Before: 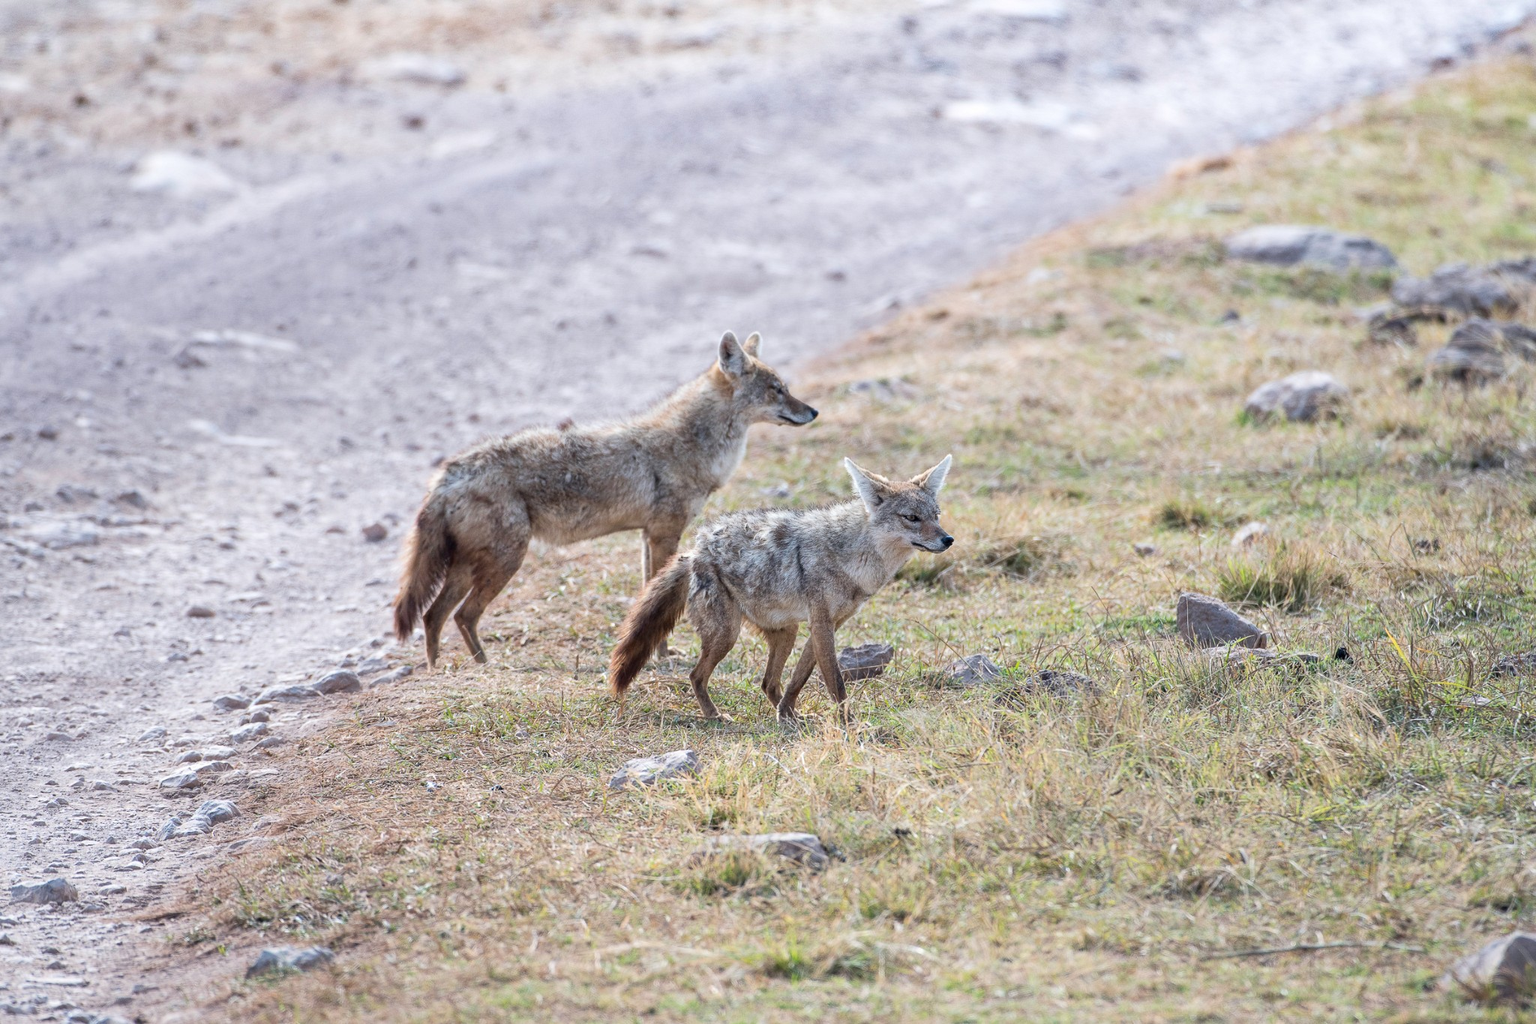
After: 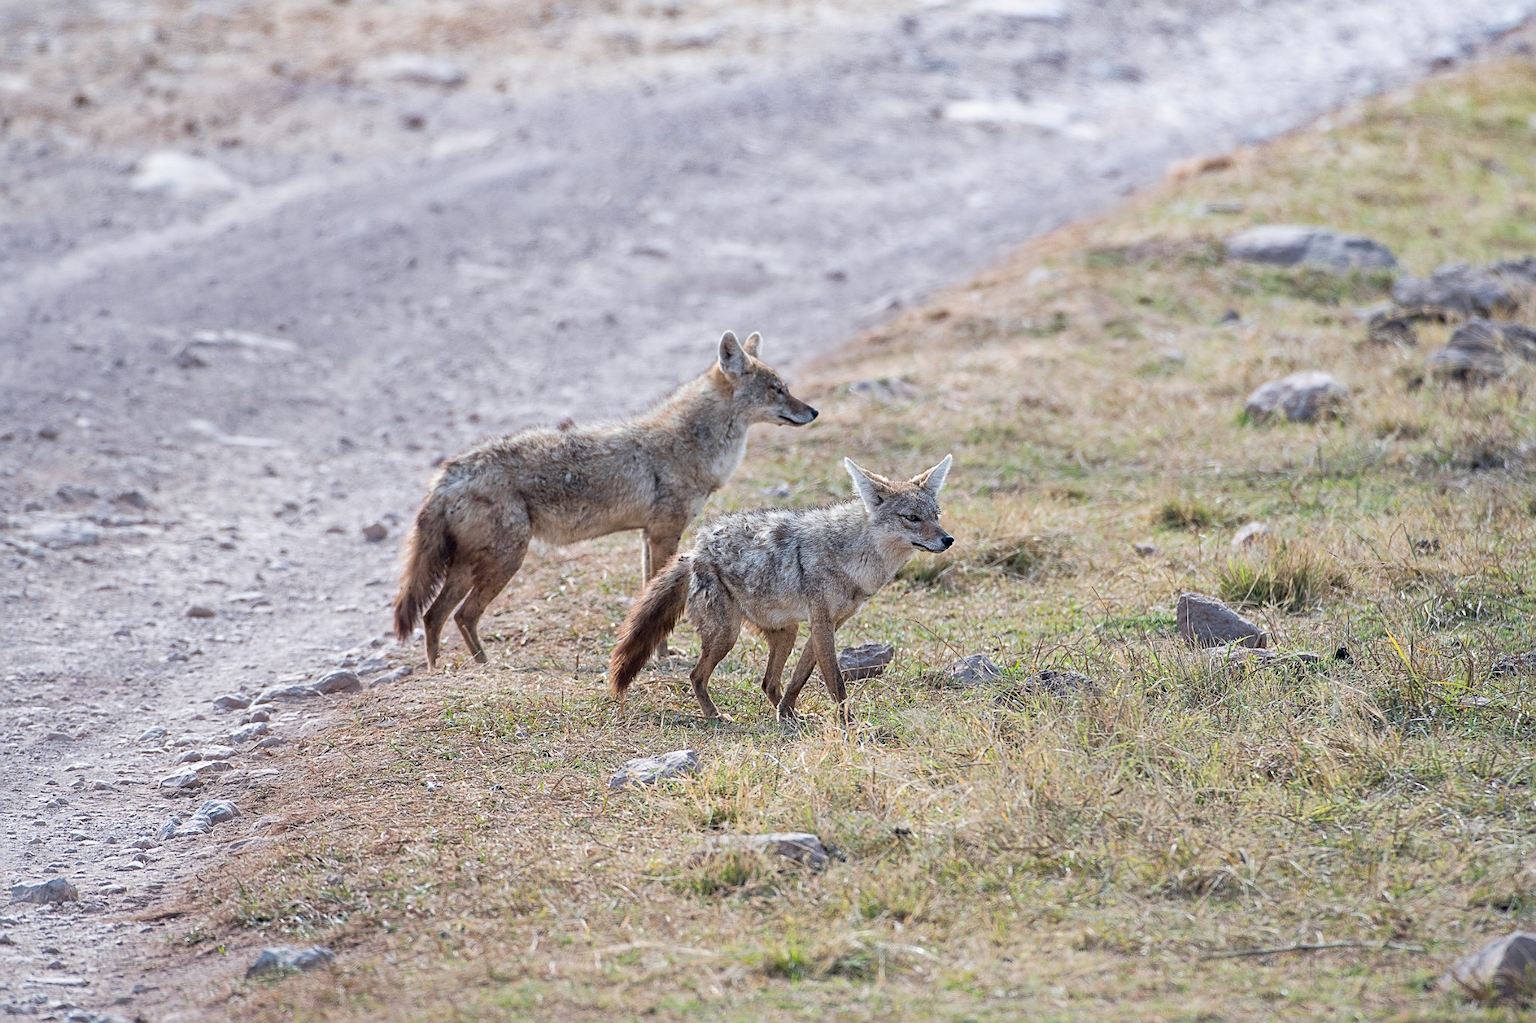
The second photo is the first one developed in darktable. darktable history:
sharpen: on, module defaults
shadows and highlights: shadows -20, white point adjustment -2, highlights -35
